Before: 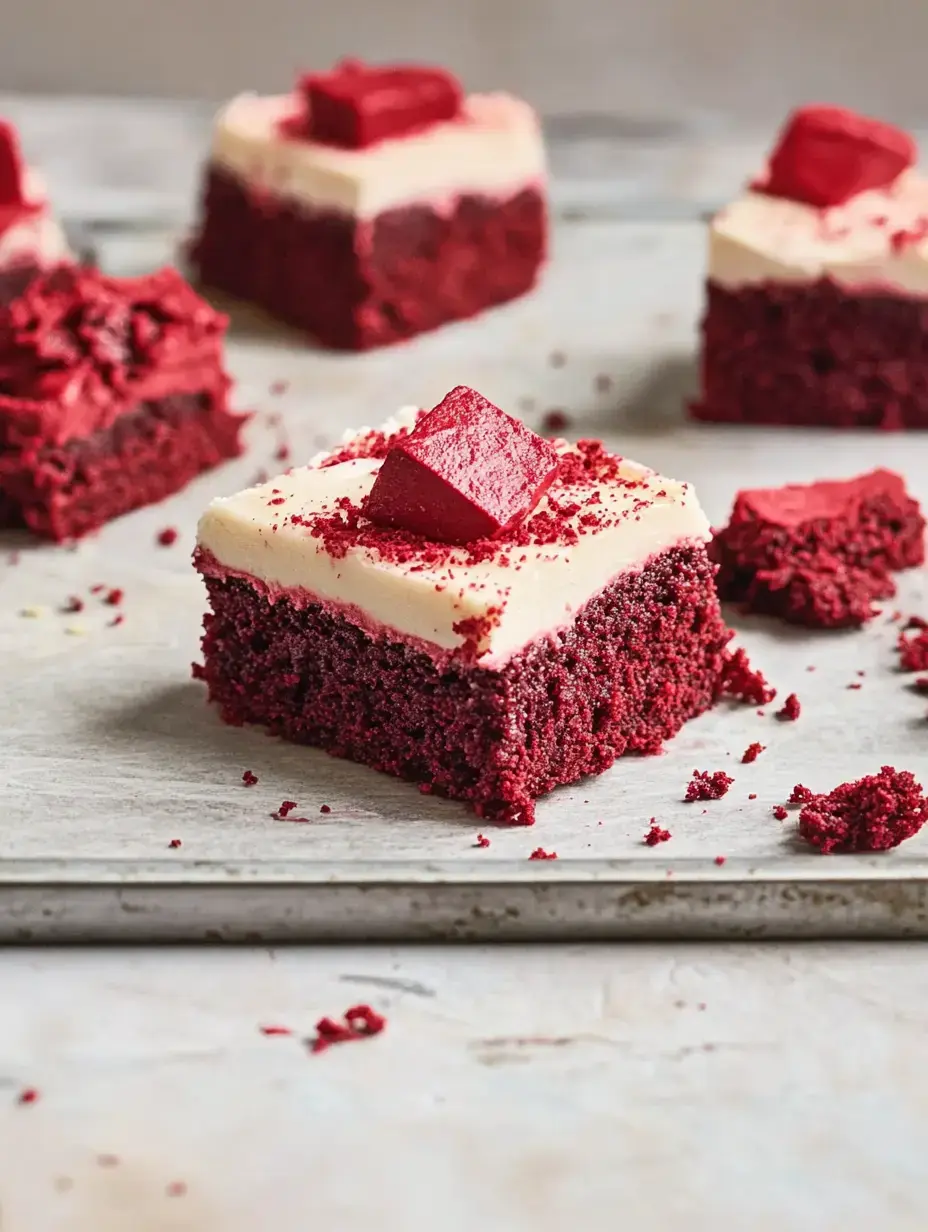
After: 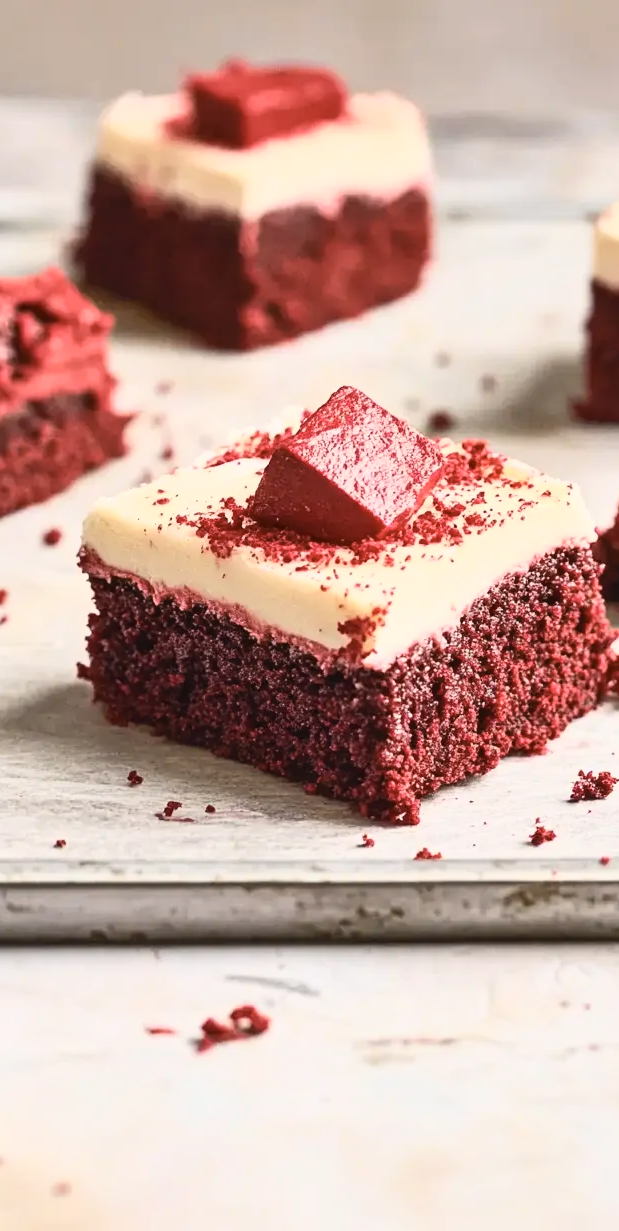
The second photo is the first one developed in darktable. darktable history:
crop and rotate: left 12.447%, right 20.819%
color calibration: x 0.343, y 0.357, temperature 5130.79 K
tone curve: curves: ch0 [(0.003, 0.029) (0.202, 0.232) (0.46, 0.56) (0.611, 0.739) (0.843, 0.941) (1, 0.99)]; ch1 [(0, 0) (0.35, 0.356) (0.45, 0.453) (0.508, 0.515) (0.617, 0.601) (1, 1)]; ch2 [(0, 0) (0.456, 0.469) (0.5, 0.5) (0.556, 0.566) (0.635, 0.642) (1, 1)], color space Lab, independent channels, preserve colors none
